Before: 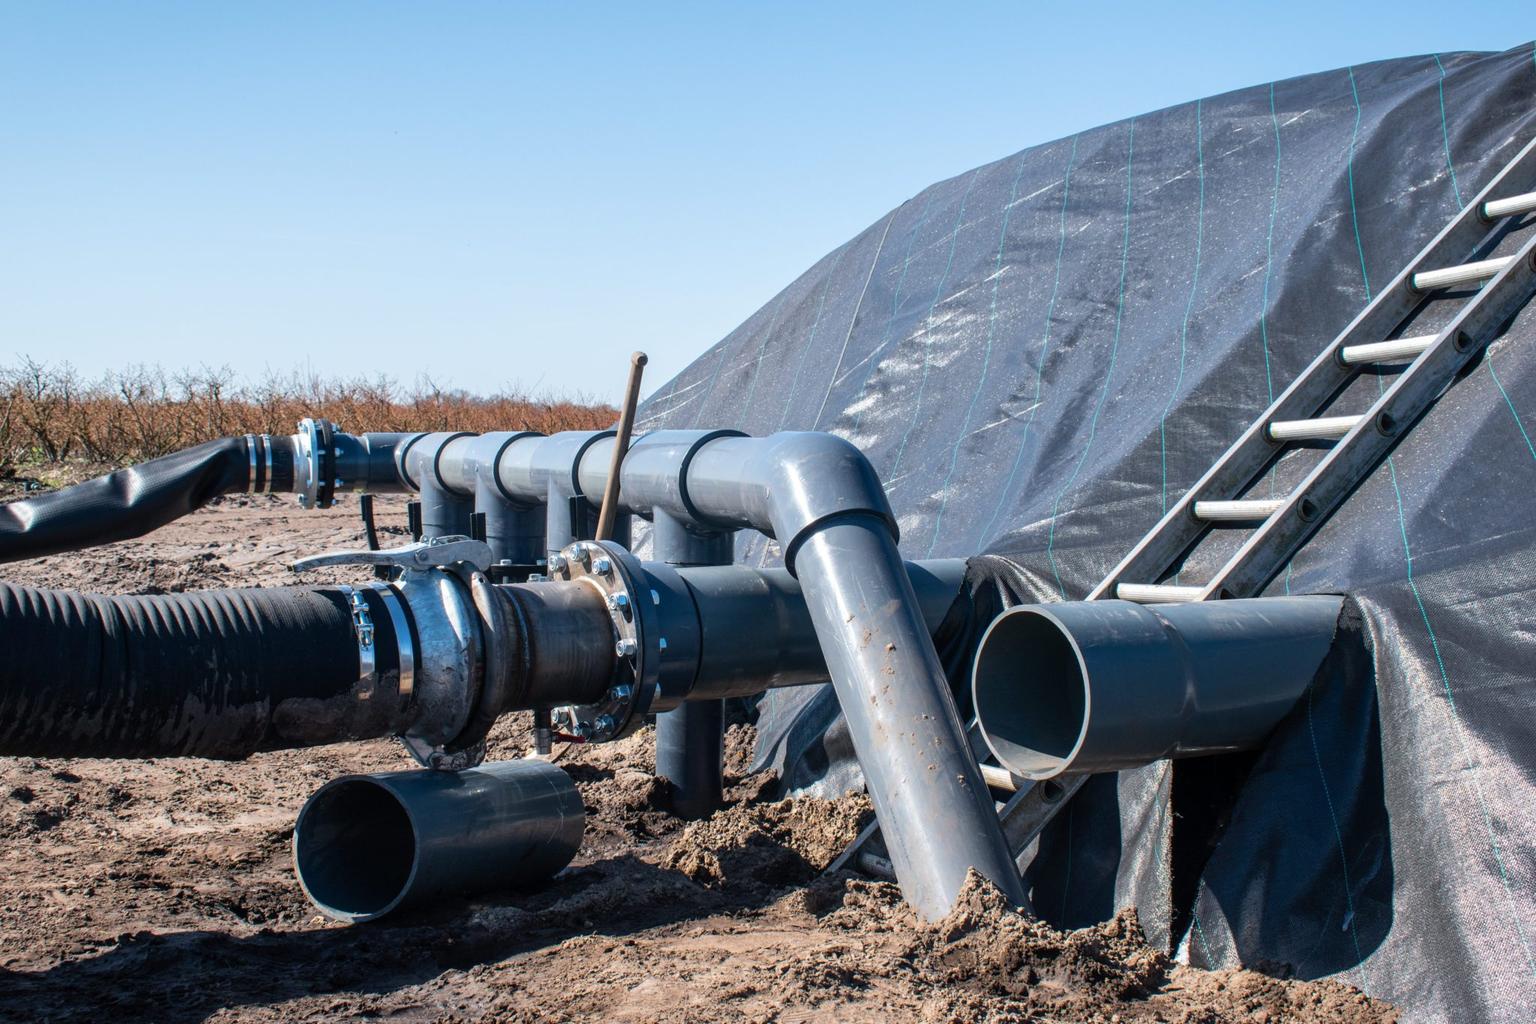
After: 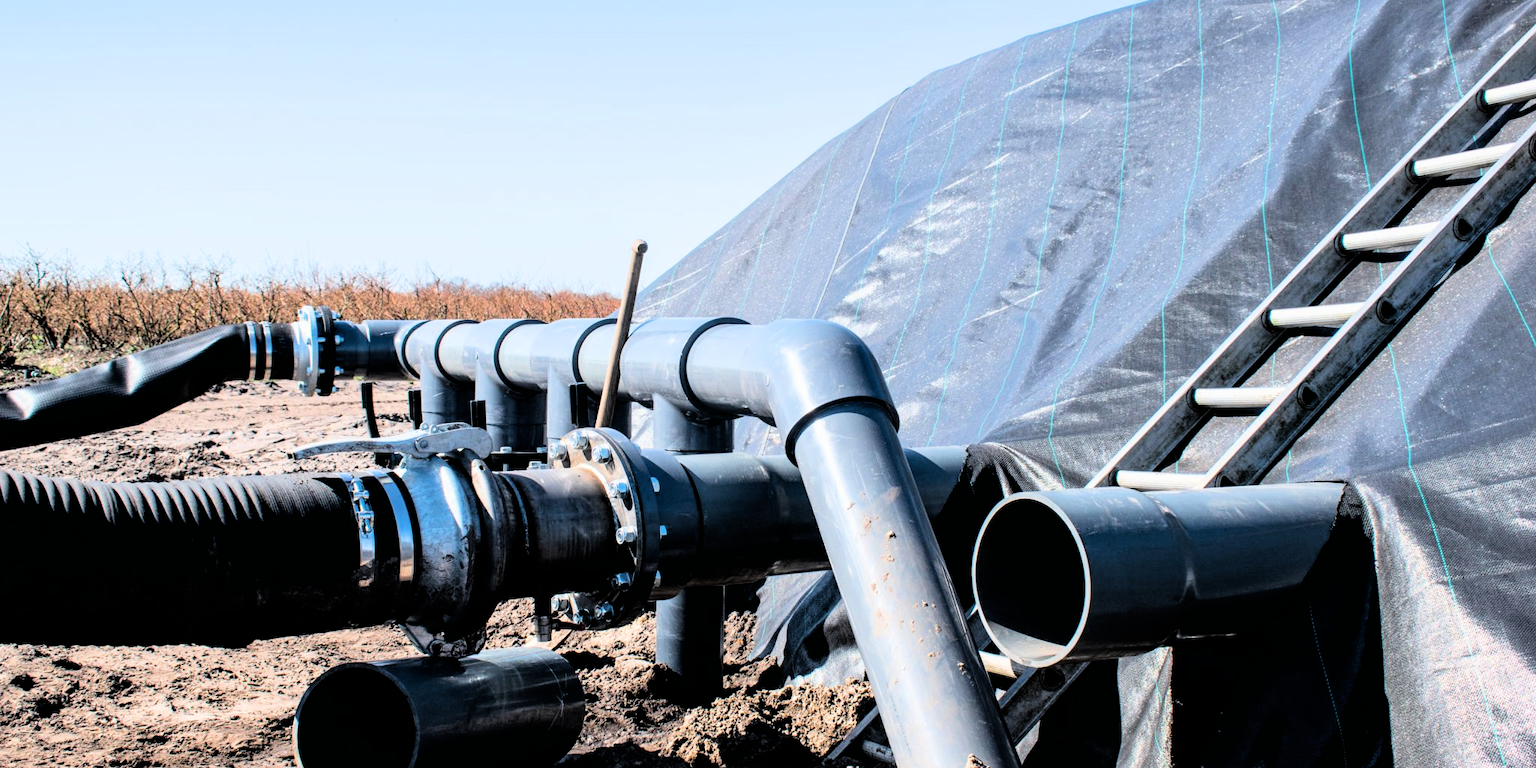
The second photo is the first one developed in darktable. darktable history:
crop: top 11.026%, bottom 13.92%
tone equalizer: -8 EV -1.08 EV, -7 EV -1.04 EV, -6 EV -0.893 EV, -5 EV -0.614 EV, -3 EV 0.567 EV, -2 EV 0.859 EV, -1 EV 1.01 EV, +0 EV 1.08 EV
color correction: highlights b* -0.024, saturation 0.988
filmic rgb: black relative exposure -5.09 EV, white relative exposure 3.98 EV, threshold 3.05 EV, hardness 2.9, contrast 1.298, color science v6 (2022), enable highlight reconstruction true
